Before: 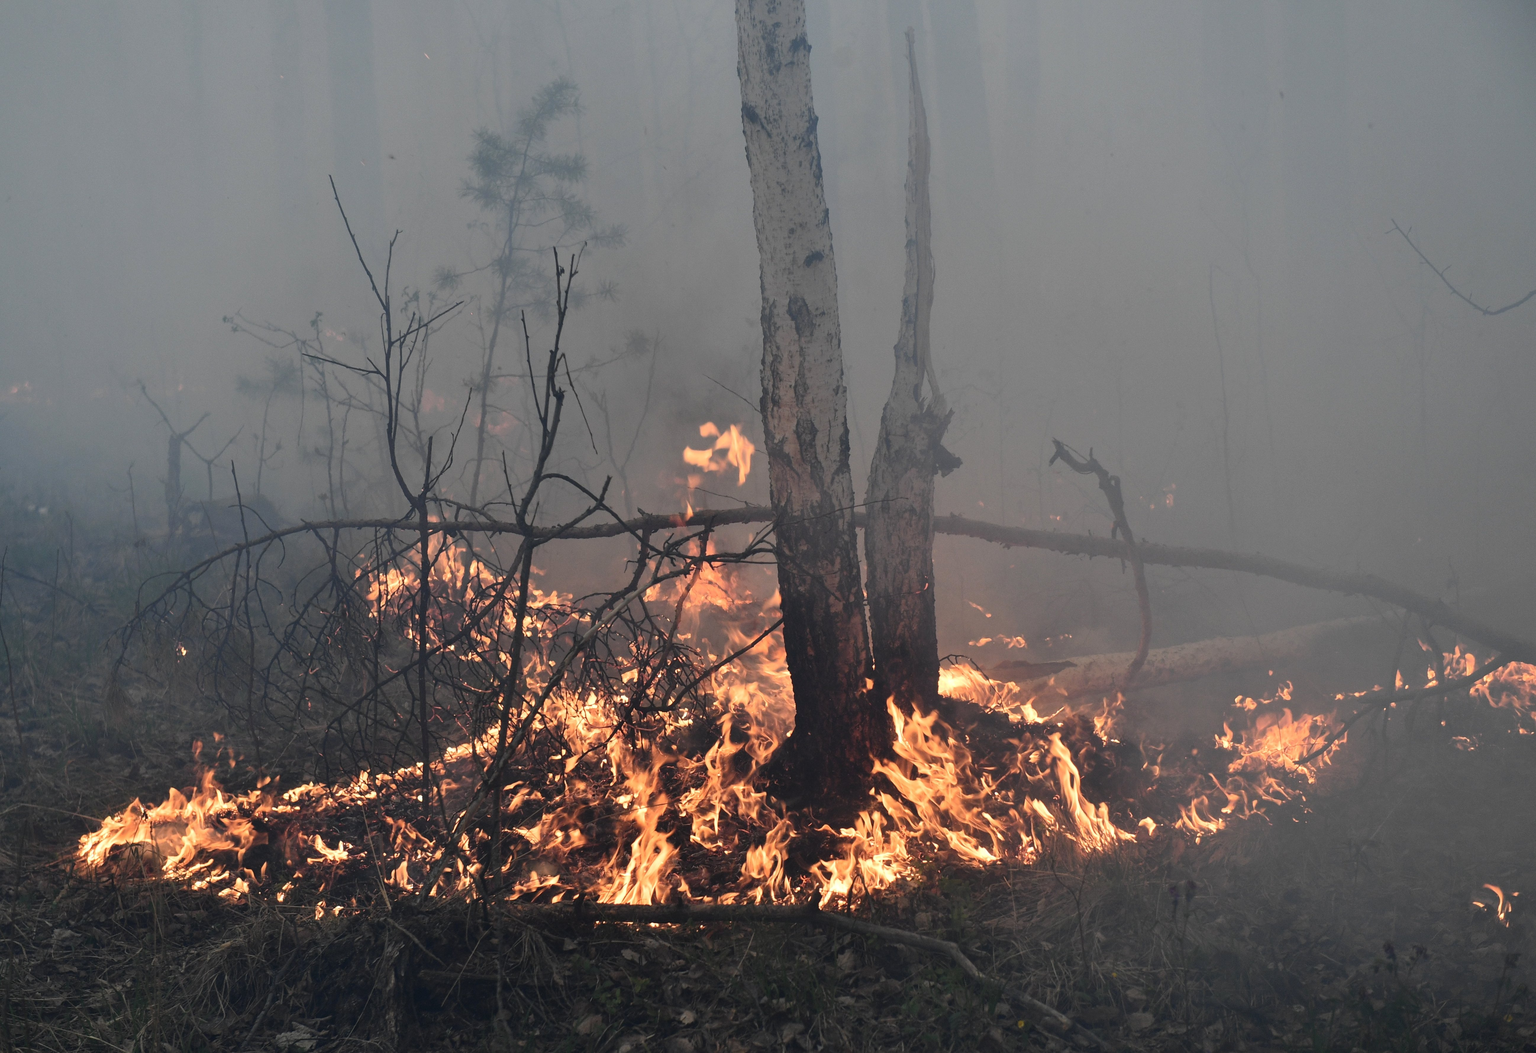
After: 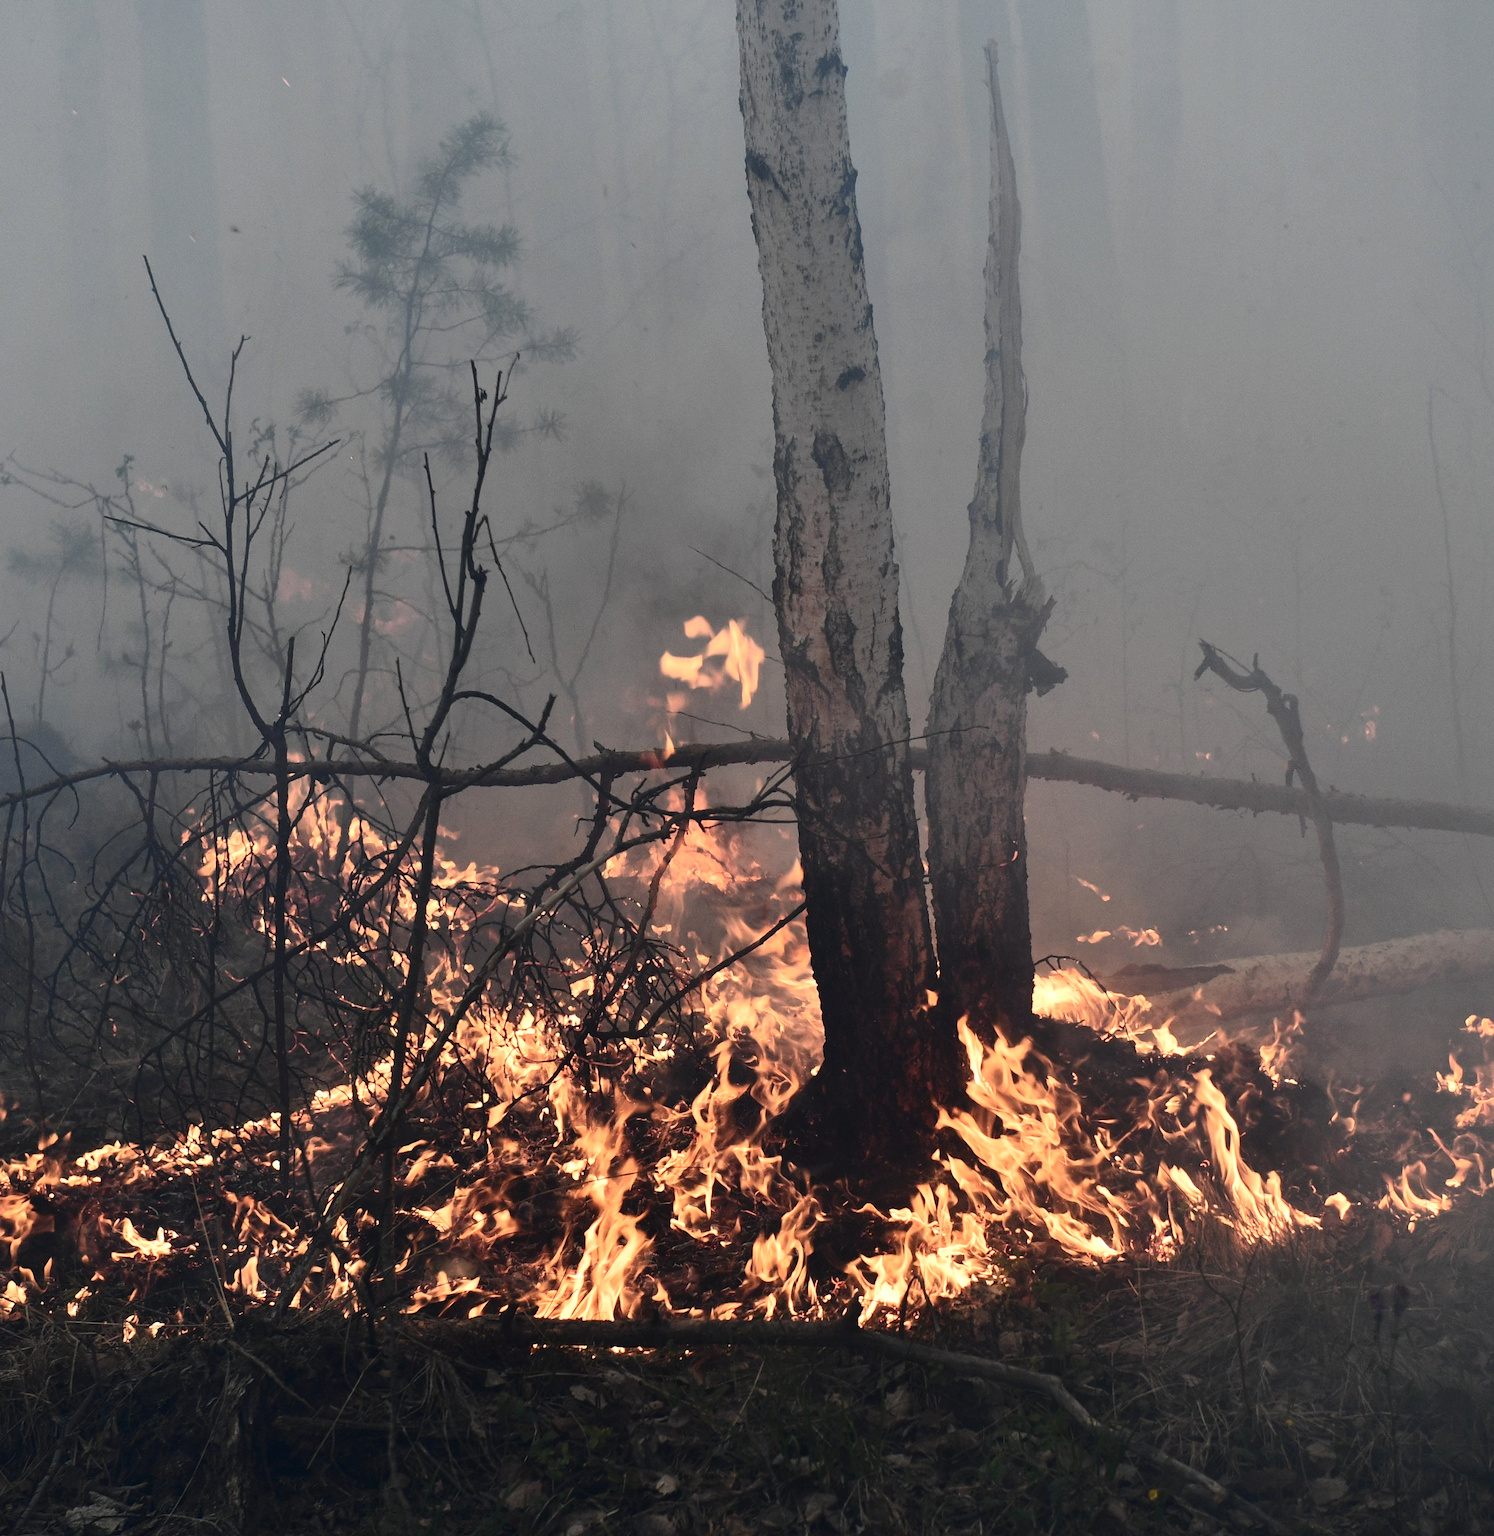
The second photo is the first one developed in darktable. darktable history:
contrast brightness saturation: contrast 0.22
crop and rotate: left 15.055%, right 18.278%
